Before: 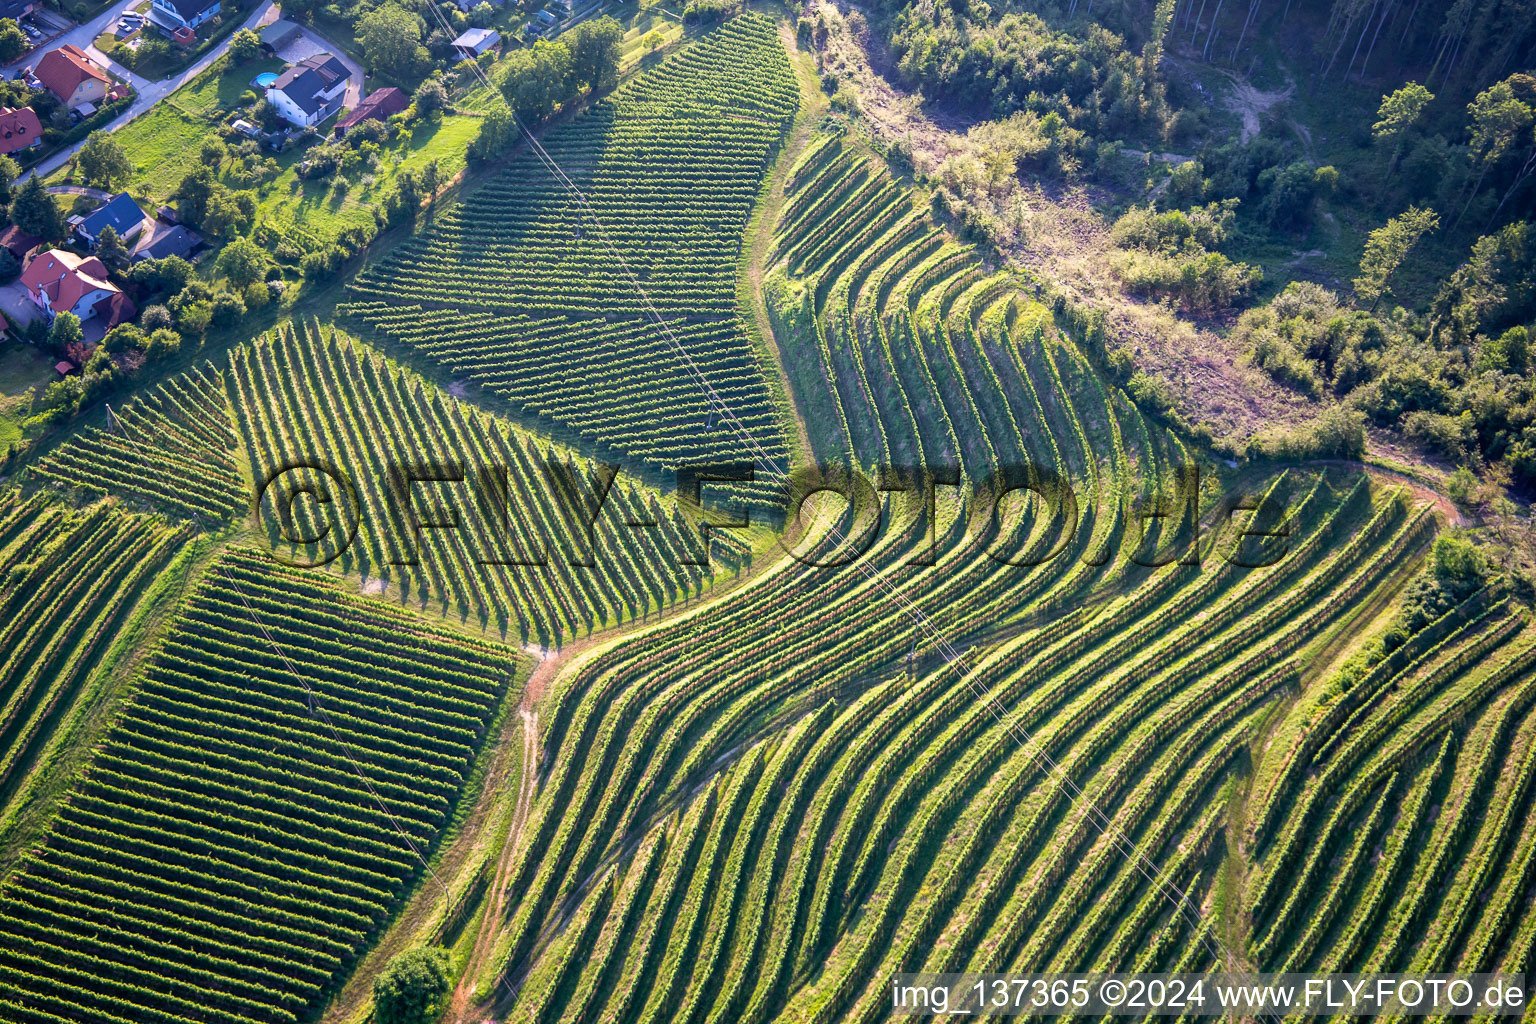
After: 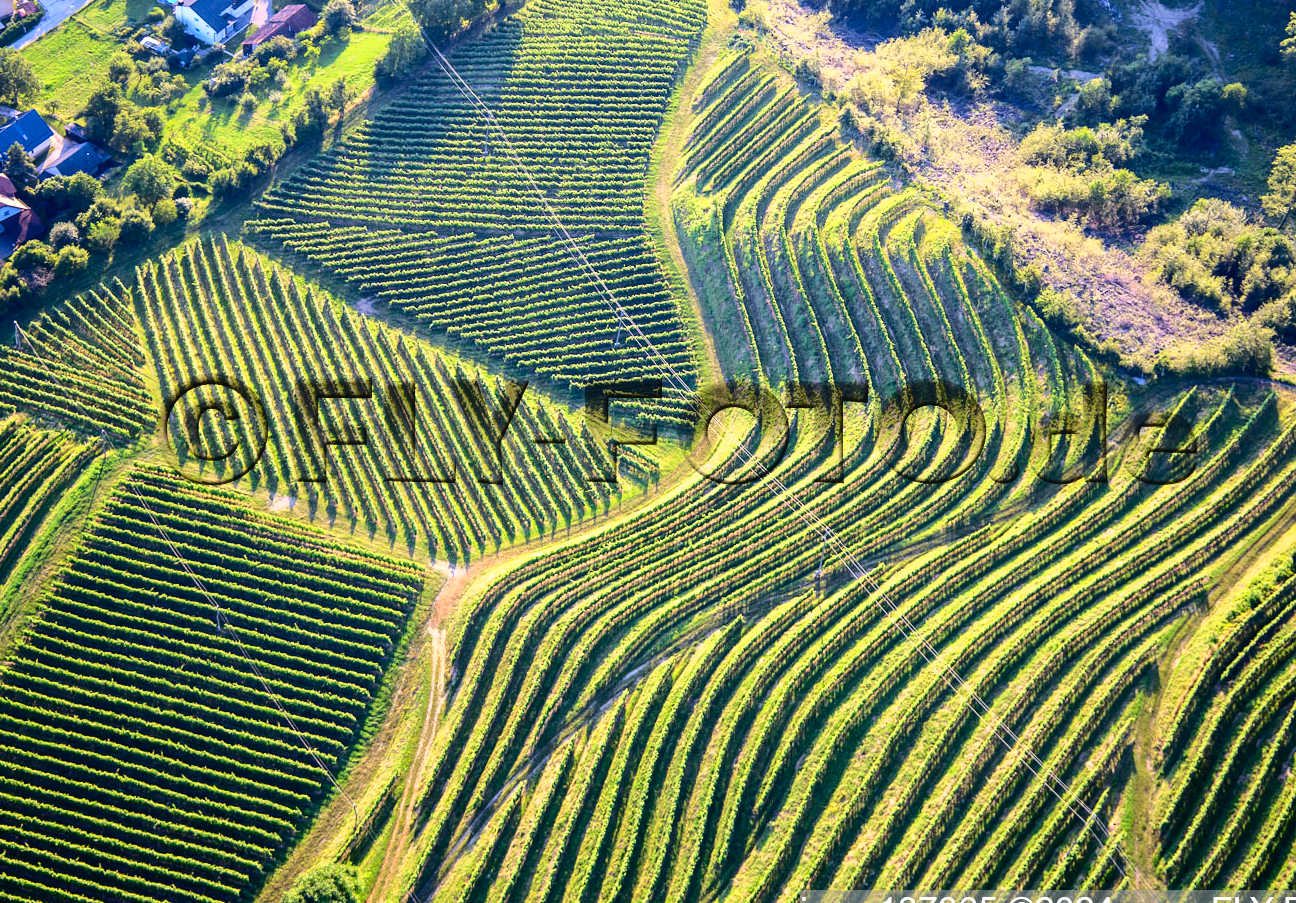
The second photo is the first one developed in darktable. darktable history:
tone curve: curves: ch0 [(0, 0.019) (0.078, 0.058) (0.223, 0.217) (0.424, 0.553) (0.631, 0.764) (0.816, 0.932) (1, 1)]; ch1 [(0, 0) (0.262, 0.227) (0.417, 0.386) (0.469, 0.467) (0.502, 0.503) (0.544, 0.548) (0.57, 0.579) (0.608, 0.62) (0.65, 0.68) (0.994, 0.987)]; ch2 [(0, 0) (0.262, 0.188) (0.5, 0.504) (0.553, 0.592) (0.599, 0.653) (1, 1)], color space Lab, independent channels, preserve colors none
crop: left 6.047%, top 8.167%, right 9.541%, bottom 3.598%
